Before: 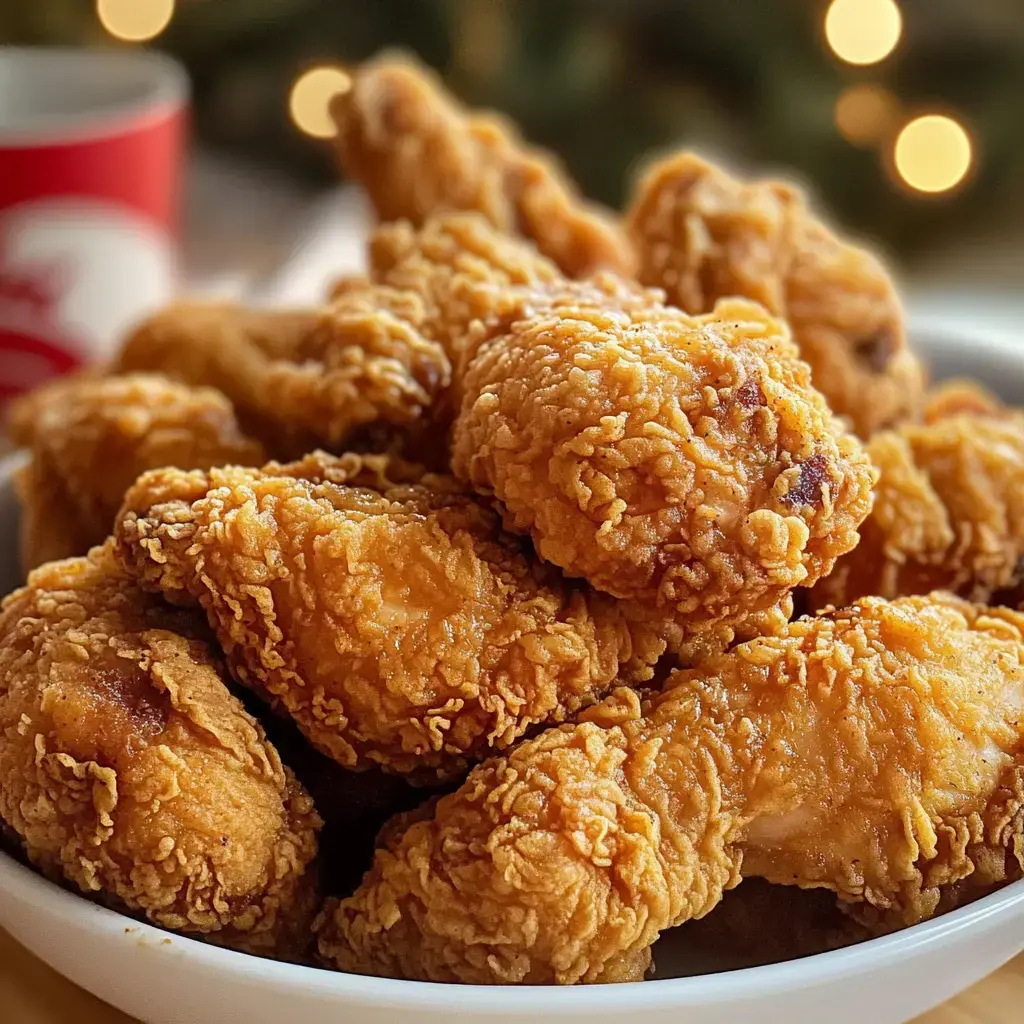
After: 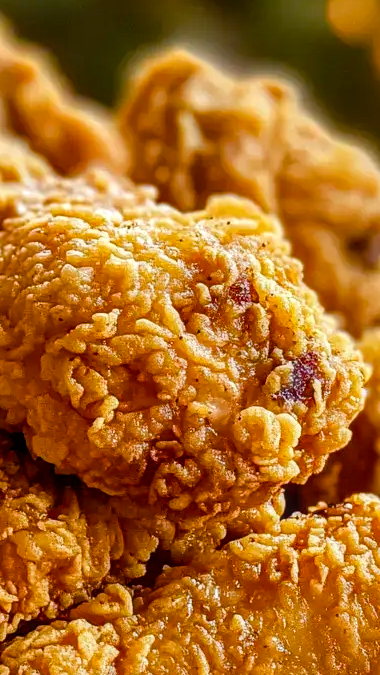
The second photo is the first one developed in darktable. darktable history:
local contrast: on, module defaults
crop and rotate: left 49.69%, top 10.095%, right 13.138%, bottom 23.921%
shadows and highlights: soften with gaussian
color balance rgb: white fulcrum 0.998 EV, perceptual saturation grading › global saturation 34.555%, perceptual saturation grading › highlights -29.873%, perceptual saturation grading › shadows 35.788%, global vibrance 9.228%
